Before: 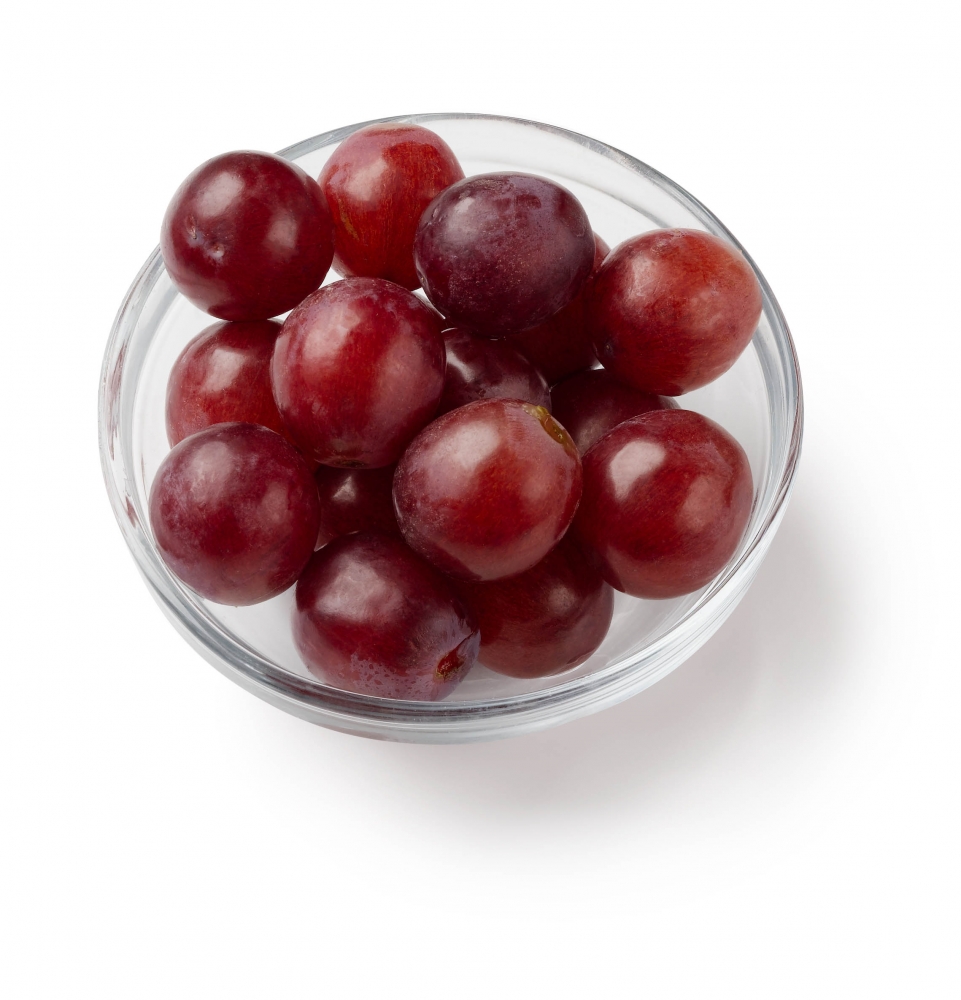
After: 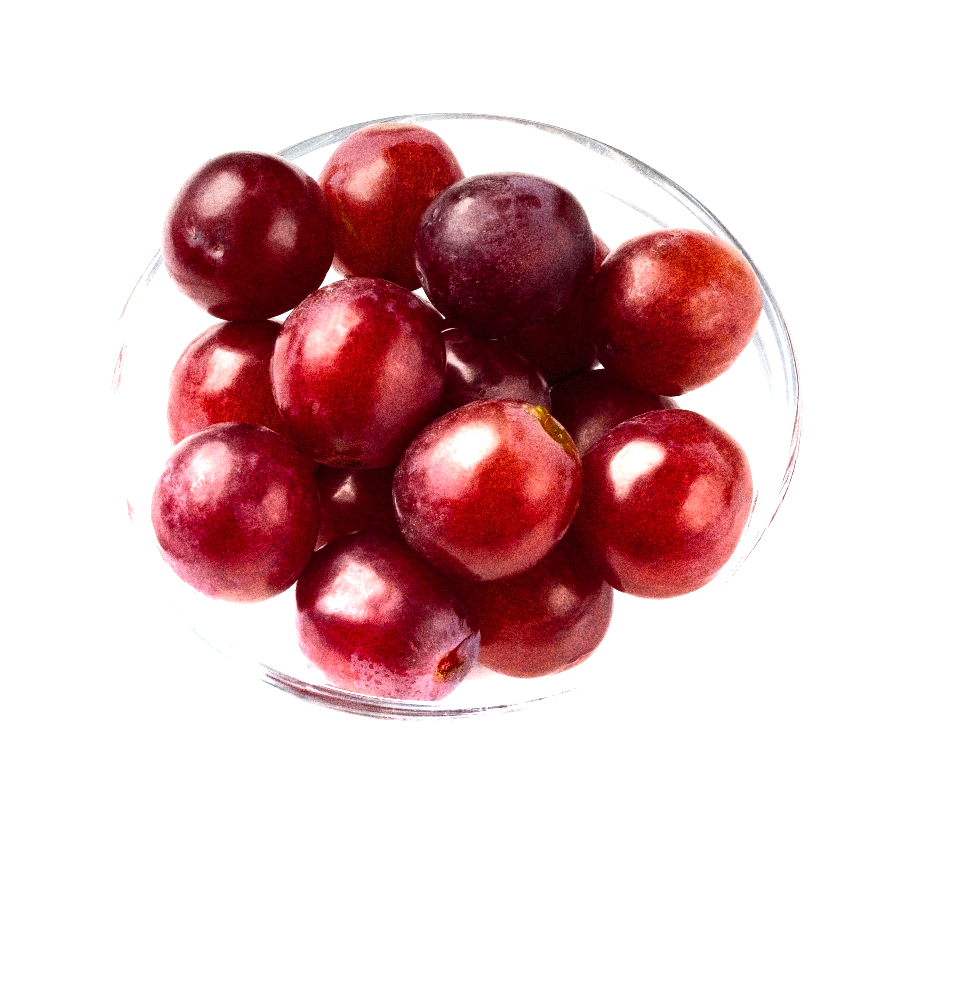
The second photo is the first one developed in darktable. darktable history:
color balance rgb: perceptual saturation grading › global saturation 25%, global vibrance 20%
tone equalizer: -8 EV -0.75 EV, -7 EV -0.7 EV, -6 EV -0.6 EV, -5 EV -0.4 EV, -3 EV 0.4 EV, -2 EV 0.6 EV, -1 EV 0.7 EV, +0 EV 0.75 EV, edges refinement/feathering 500, mask exposure compensation -1.57 EV, preserve details no
graduated density: density -3.9 EV
grain: coarseness 14.49 ISO, strength 48.04%, mid-tones bias 35%
